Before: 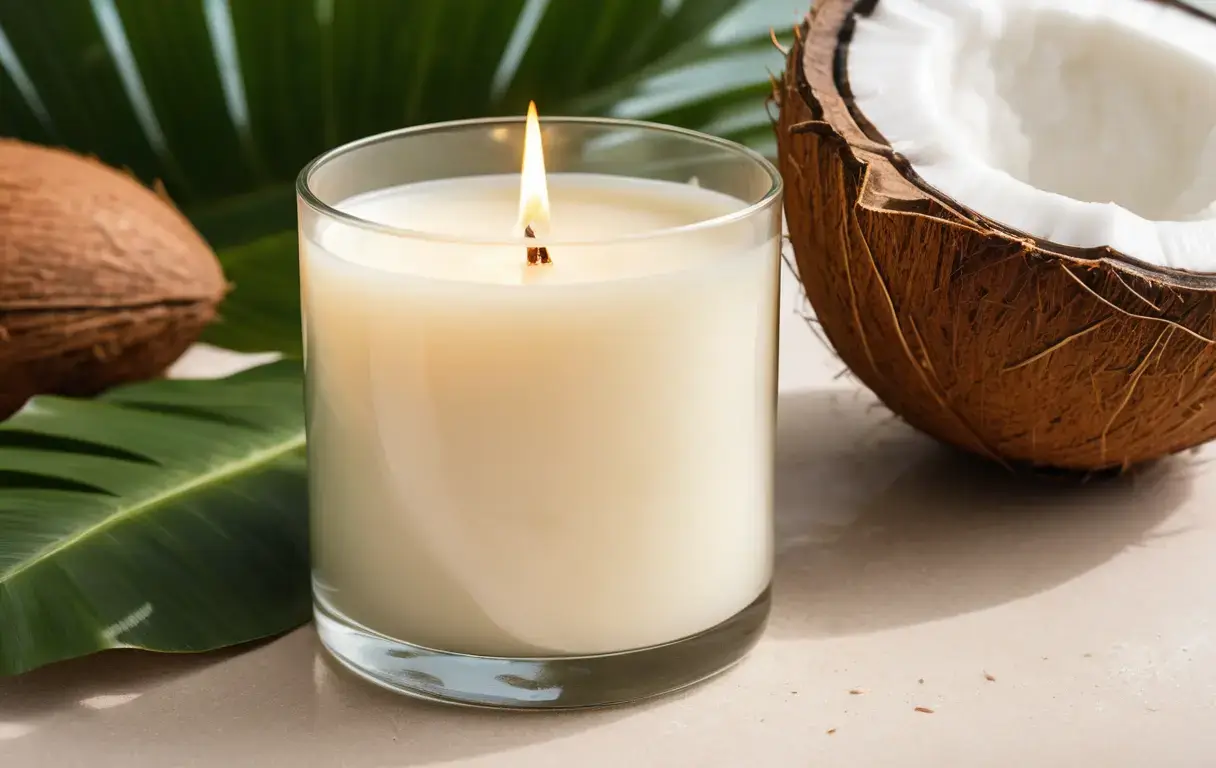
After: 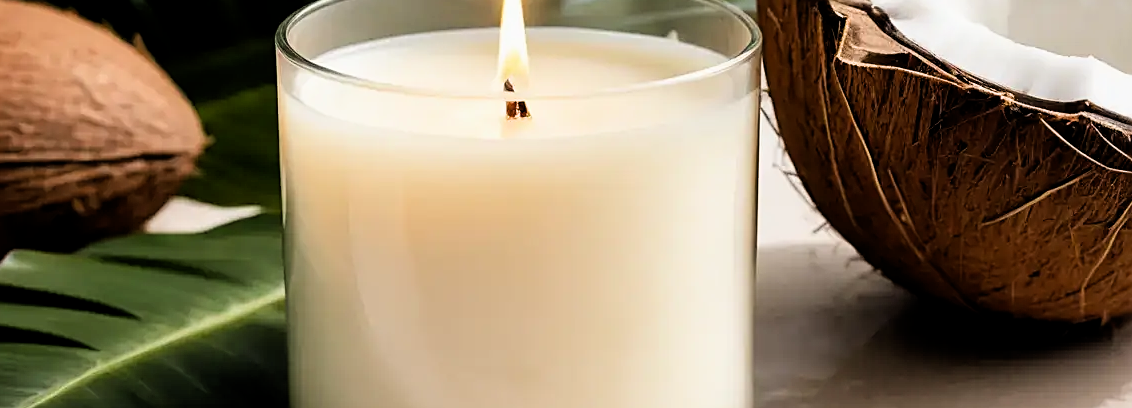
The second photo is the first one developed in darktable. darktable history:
filmic rgb: black relative exposure -6.25 EV, white relative exposure 2.79 EV, target black luminance 0%, hardness 4.59, latitude 67.92%, contrast 1.285, shadows ↔ highlights balance -3.44%
tone equalizer: edges refinement/feathering 500, mask exposure compensation -1.57 EV, preserve details no
crop: left 1.755%, top 19.015%, right 5.101%, bottom 27.821%
sharpen: on, module defaults
exposure: black level correction 0.002, compensate highlight preservation false
